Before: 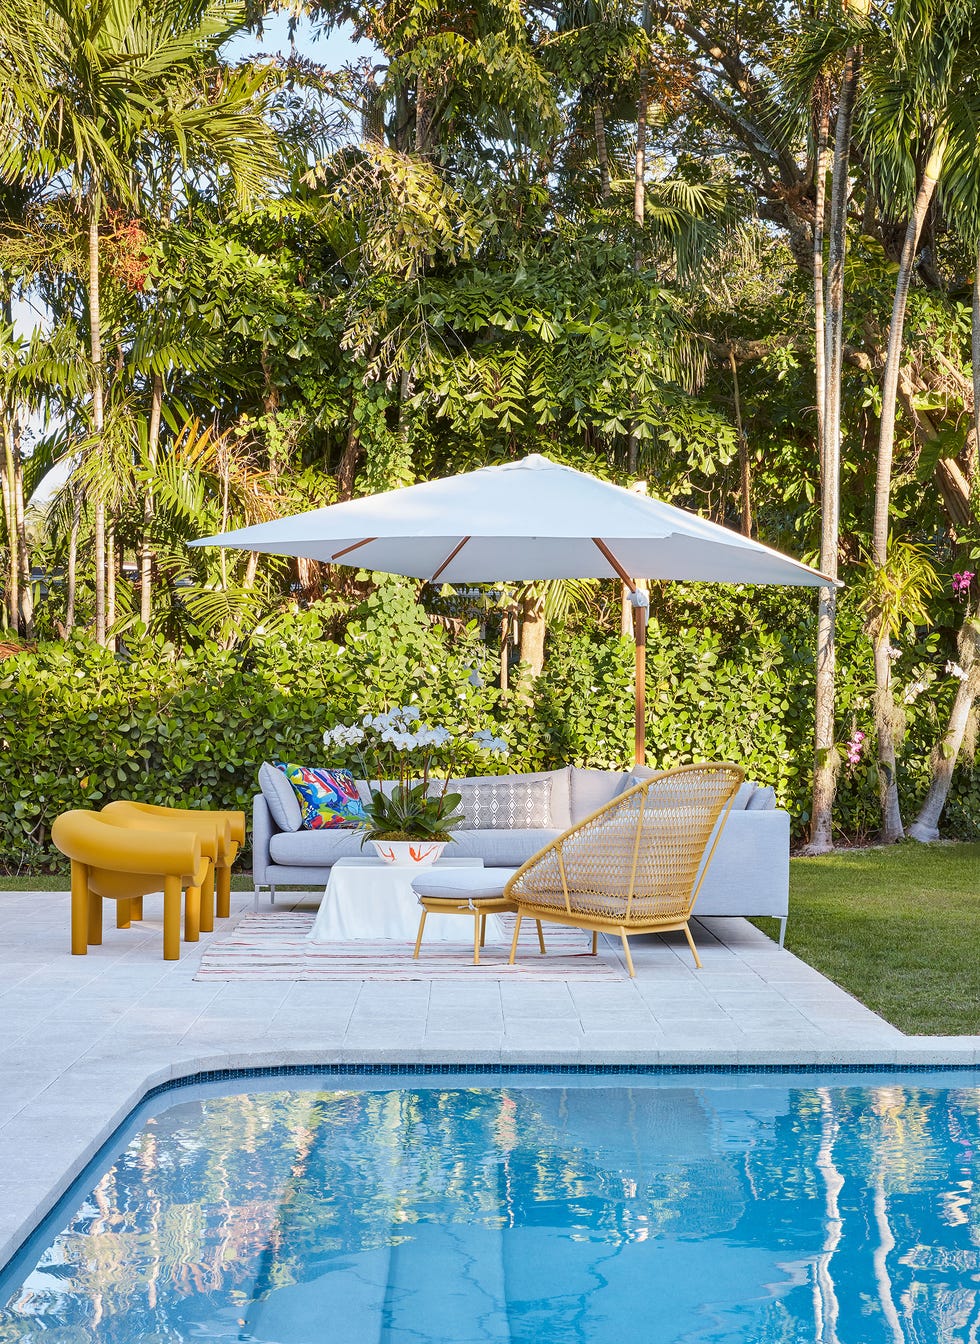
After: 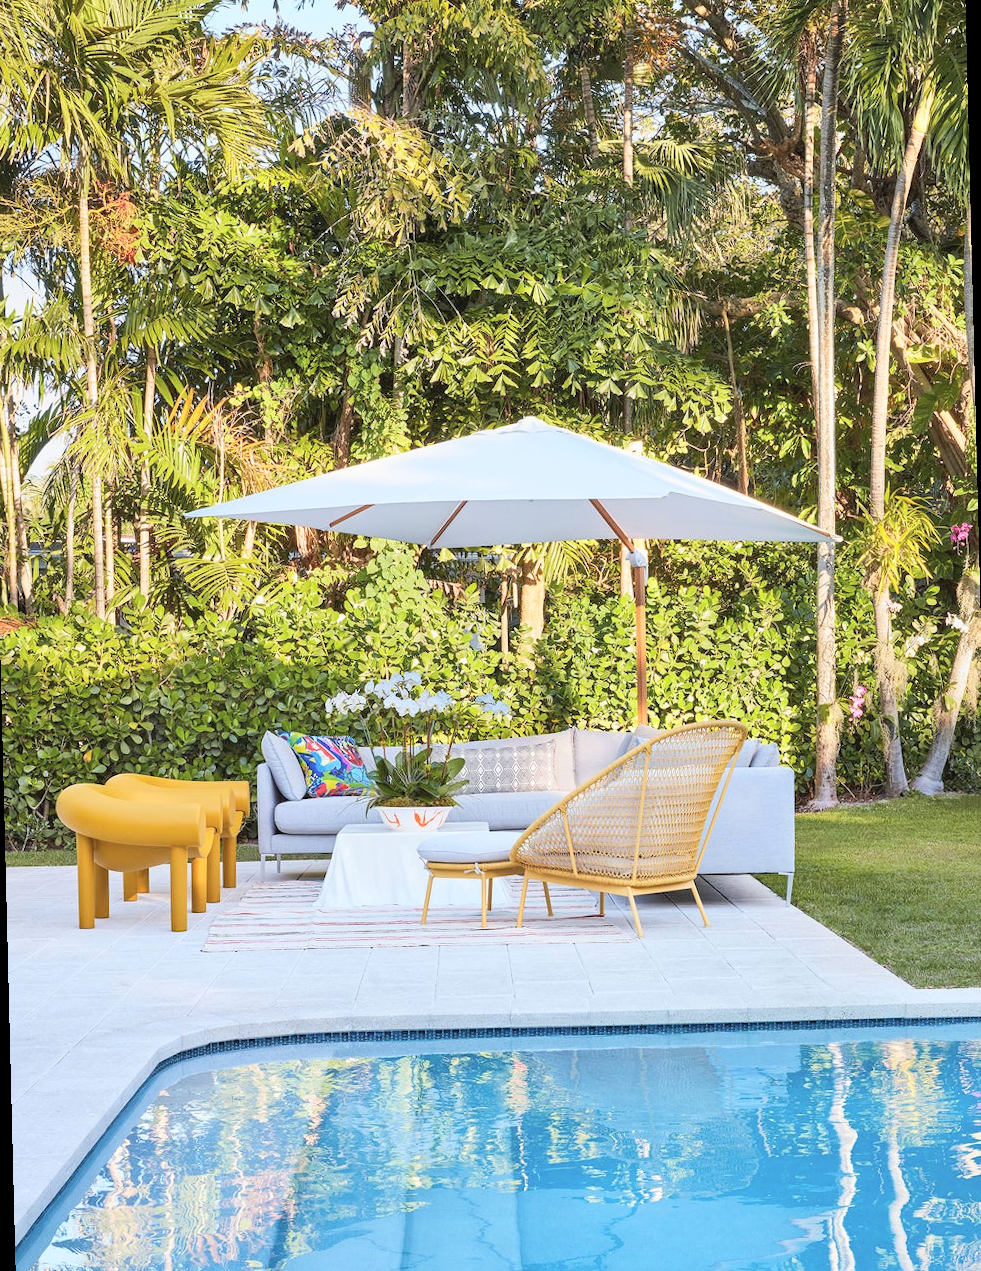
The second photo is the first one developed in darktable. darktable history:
contrast brightness saturation: contrast 0.14, brightness 0.21
rotate and perspective: rotation -1.42°, crop left 0.016, crop right 0.984, crop top 0.035, crop bottom 0.965
